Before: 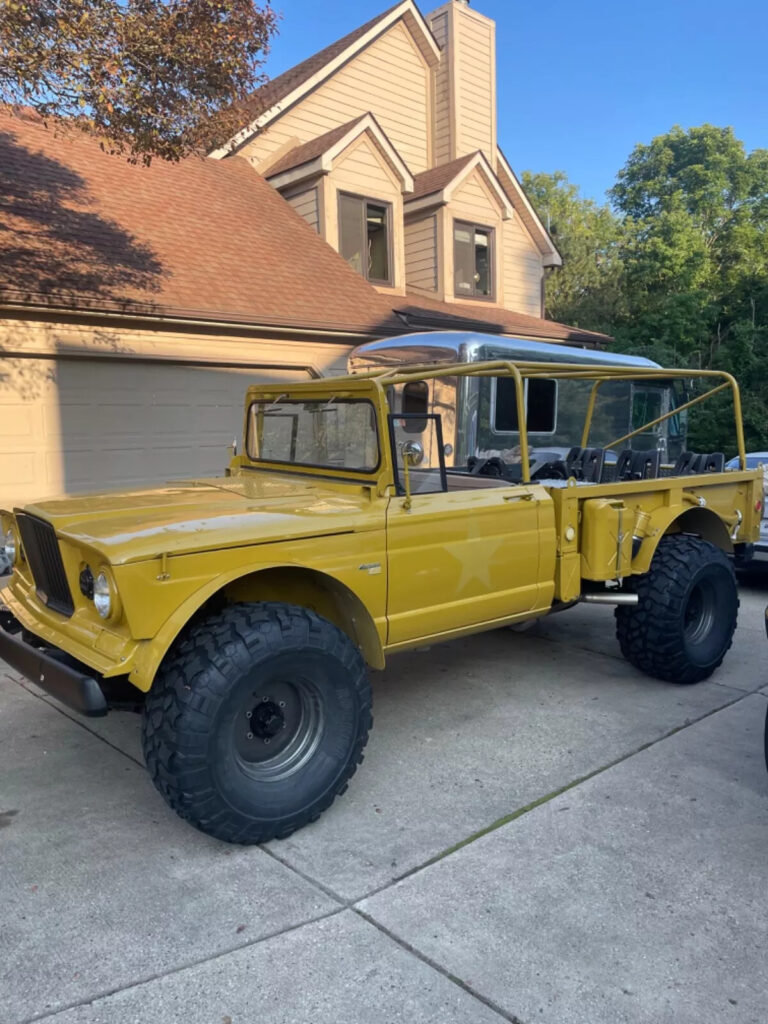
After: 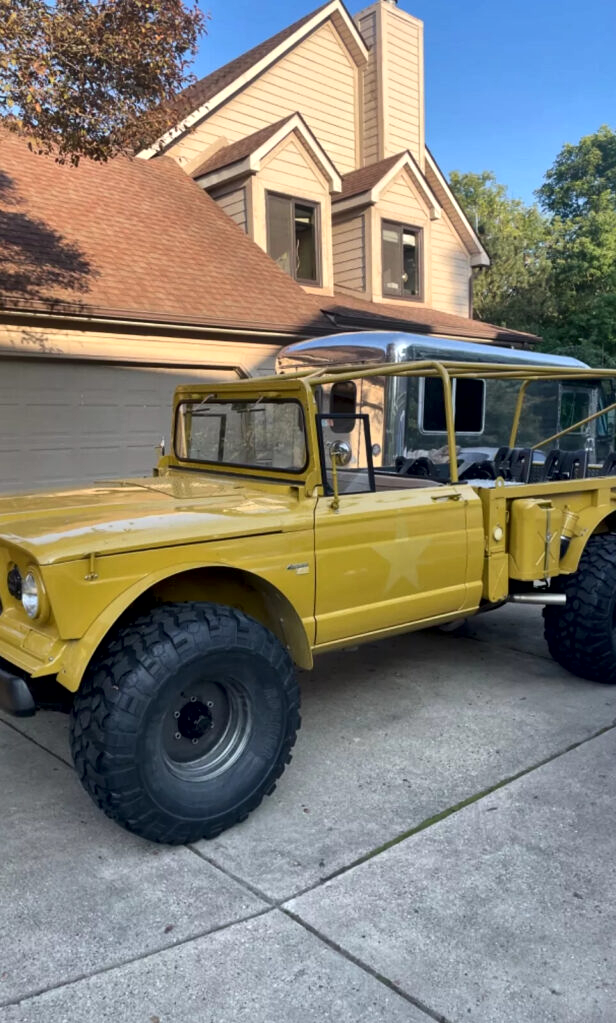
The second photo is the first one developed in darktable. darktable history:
crop and rotate: left 9.477%, right 10.214%
local contrast: mode bilateral grid, contrast 25, coarseness 60, detail 152%, midtone range 0.2
exposure: compensate highlight preservation false
